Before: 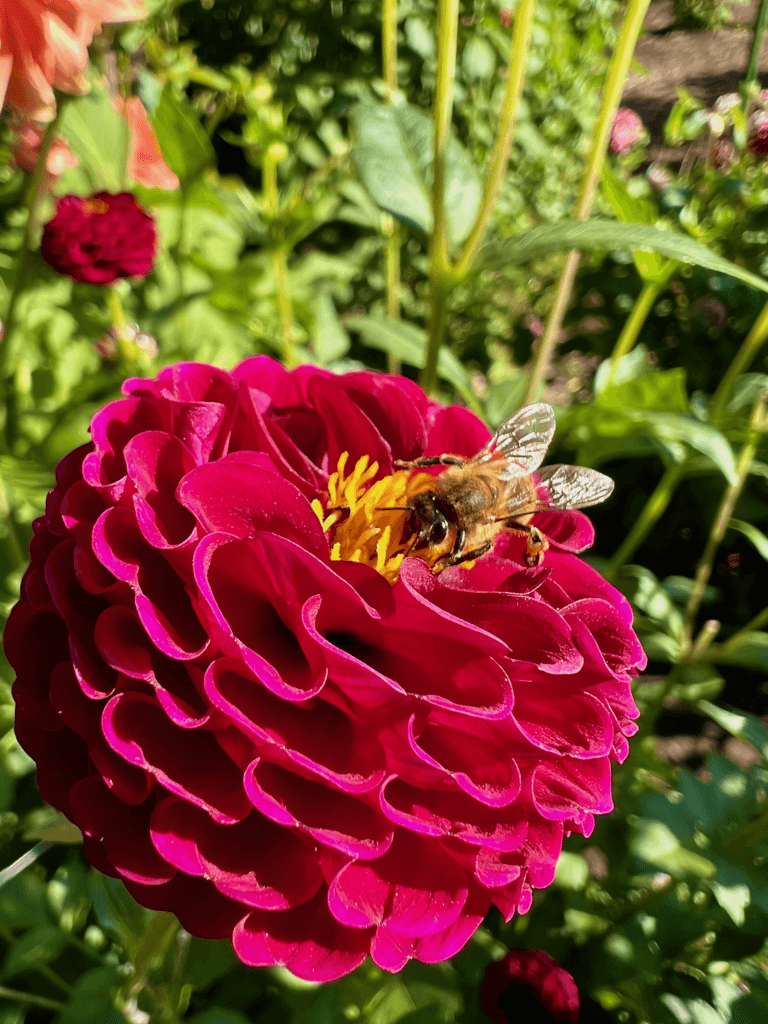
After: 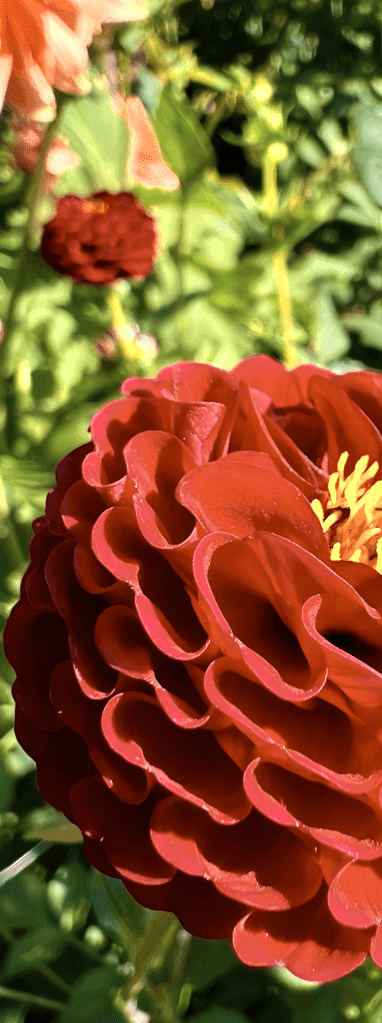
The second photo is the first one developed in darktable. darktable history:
color zones: curves: ch0 [(0.018, 0.548) (0.197, 0.654) (0.425, 0.447) (0.605, 0.658) (0.732, 0.579)]; ch1 [(0.105, 0.531) (0.224, 0.531) (0.386, 0.39) (0.618, 0.456) (0.732, 0.456) (0.956, 0.421)]; ch2 [(0.039, 0.583) (0.215, 0.465) (0.399, 0.544) (0.465, 0.548) (0.614, 0.447) (0.724, 0.43) (0.882, 0.623) (0.956, 0.632)]
crop and rotate: left 0.028%, top 0%, right 50.138%
